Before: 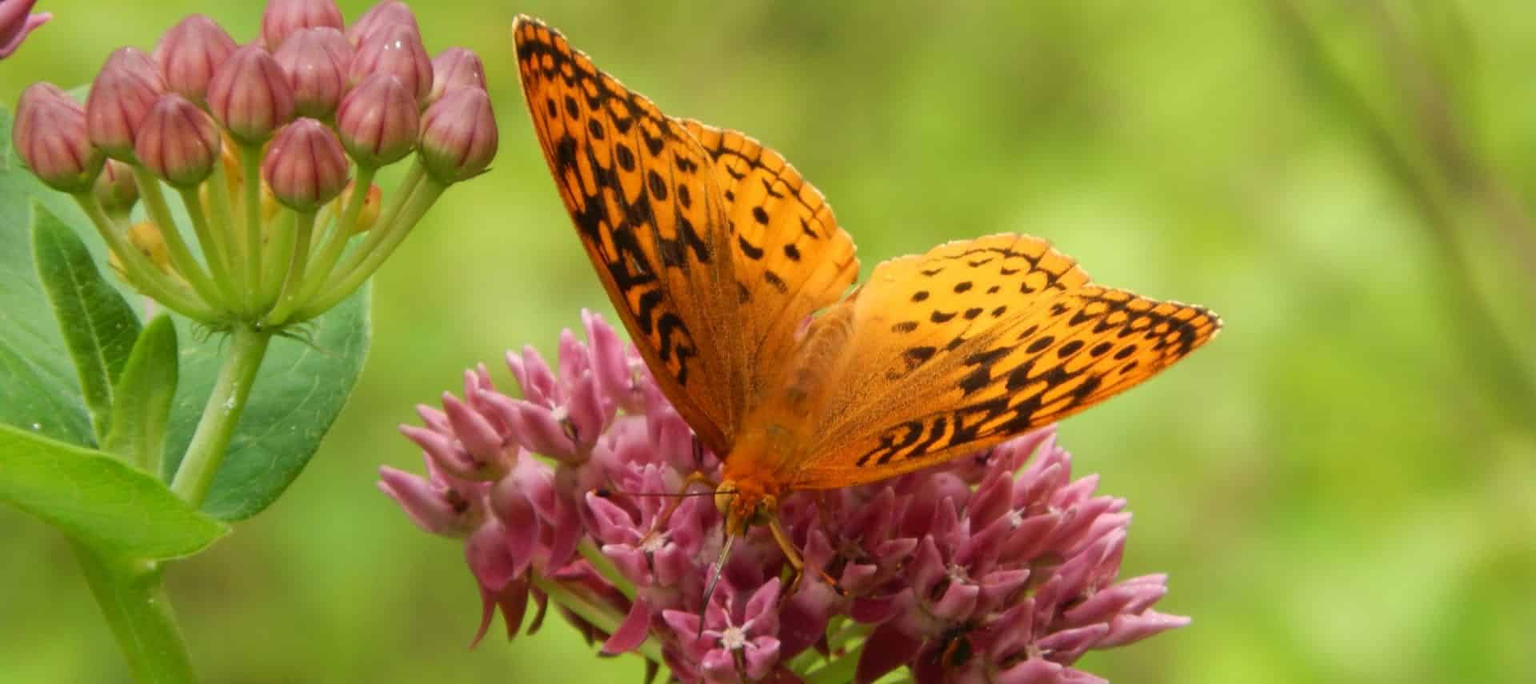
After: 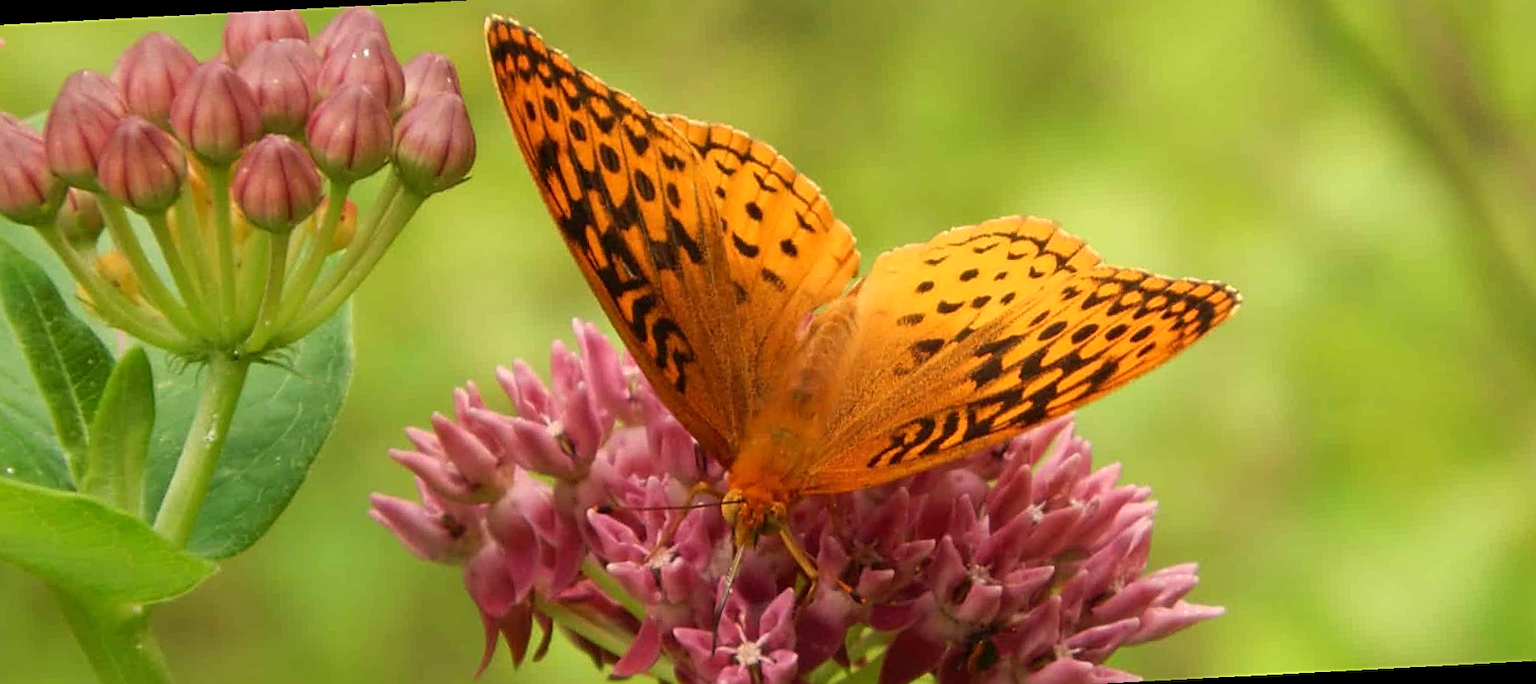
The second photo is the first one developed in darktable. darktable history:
sharpen: on, module defaults
white balance: red 1.045, blue 0.932
rotate and perspective: rotation -3°, crop left 0.031, crop right 0.968, crop top 0.07, crop bottom 0.93
